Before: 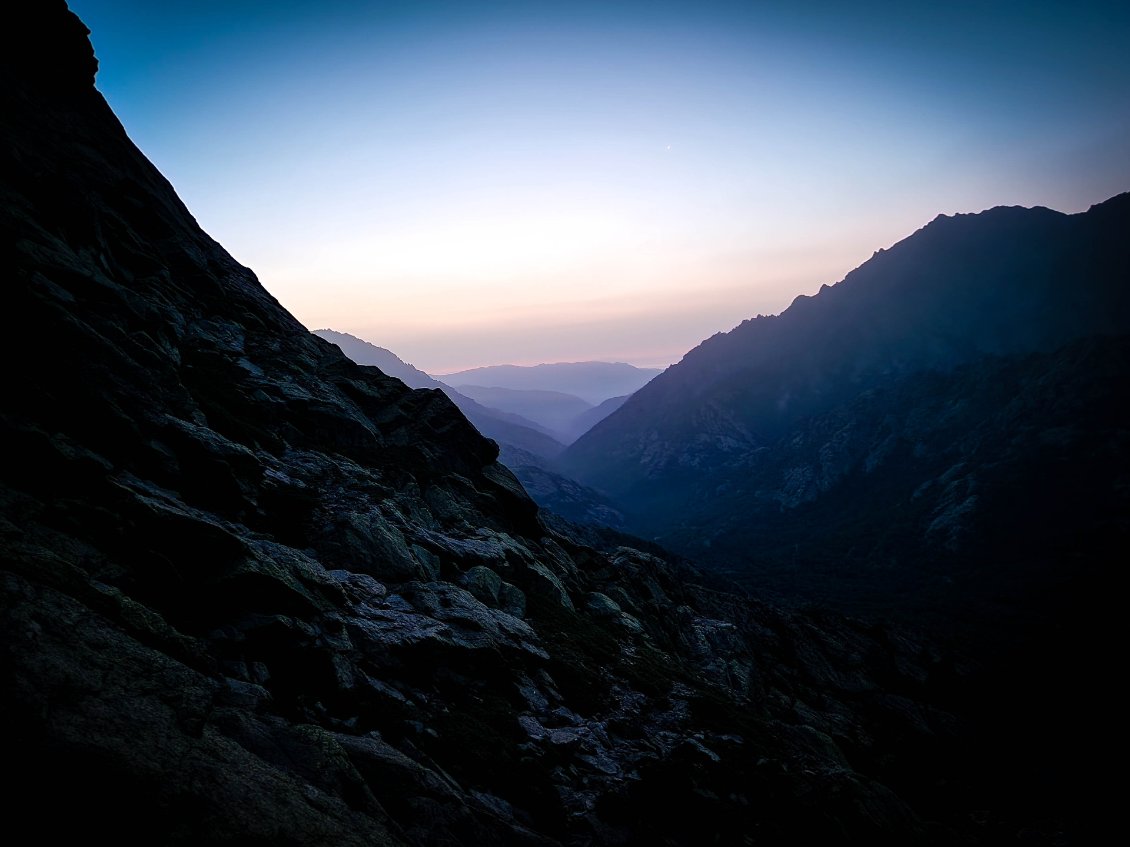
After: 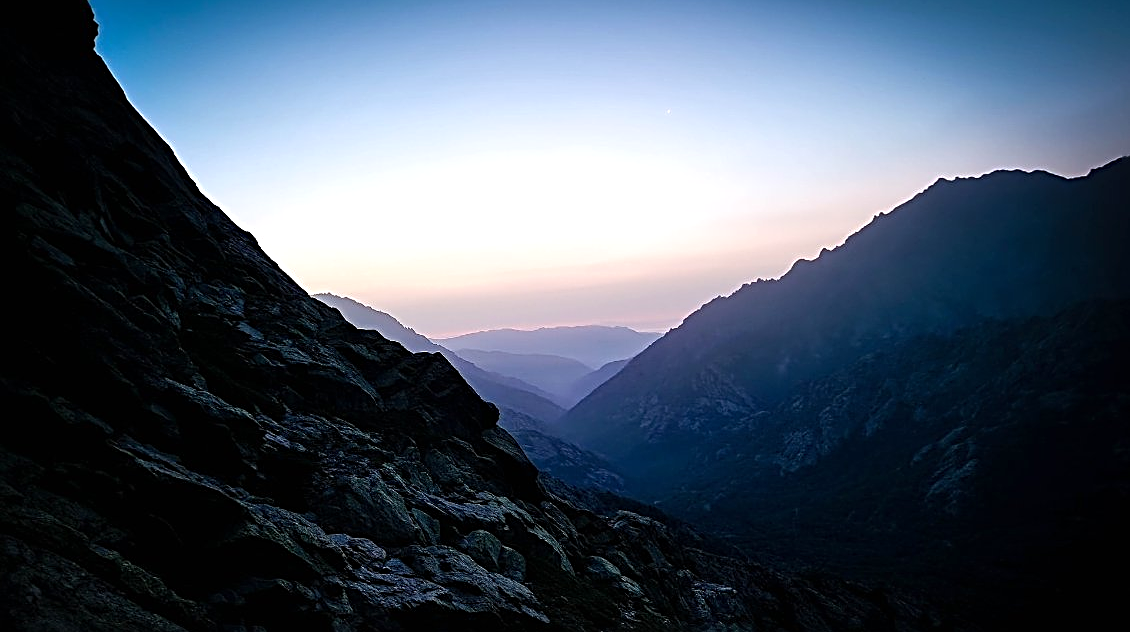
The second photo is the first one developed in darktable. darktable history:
crop: top 4.259%, bottom 21.057%
sharpen: radius 3.014, amount 0.758
exposure: exposure 0.178 EV, compensate highlight preservation false
